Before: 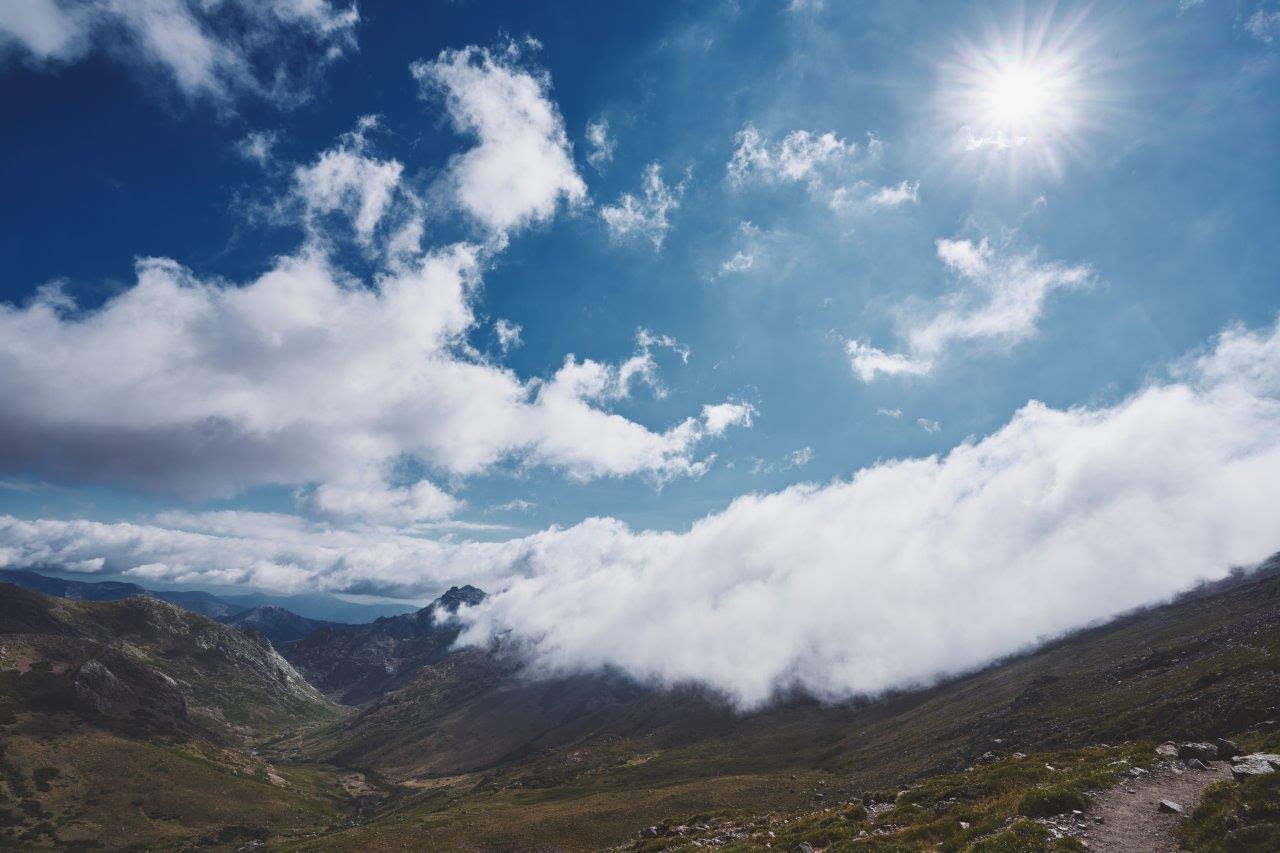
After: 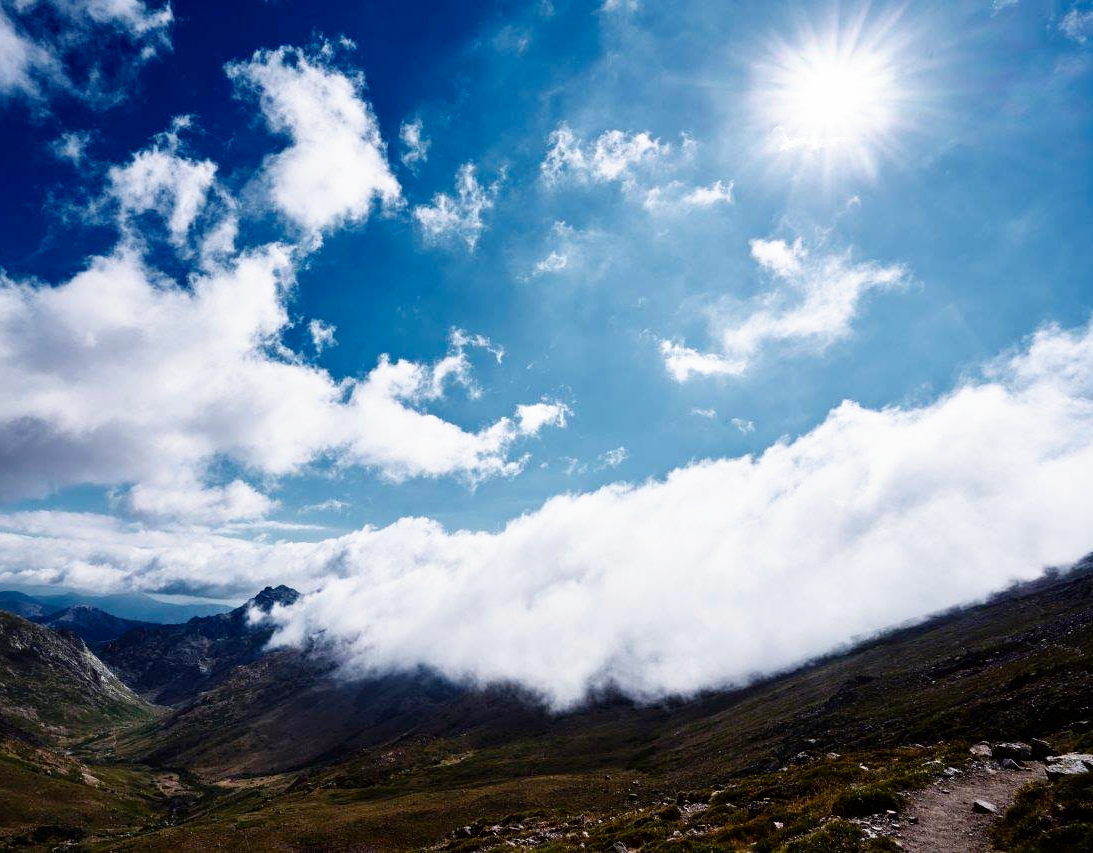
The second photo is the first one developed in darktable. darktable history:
crop and rotate: left 14.584%
filmic rgb: black relative exposure -5.5 EV, white relative exposure 2.5 EV, threshold 3 EV, target black luminance 0%, hardness 4.51, latitude 67.35%, contrast 1.453, shadows ↔ highlights balance -3.52%, preserve chrominance no, color science v4 (2020), contrast in shadows soft, enable highlight reconstruction true
